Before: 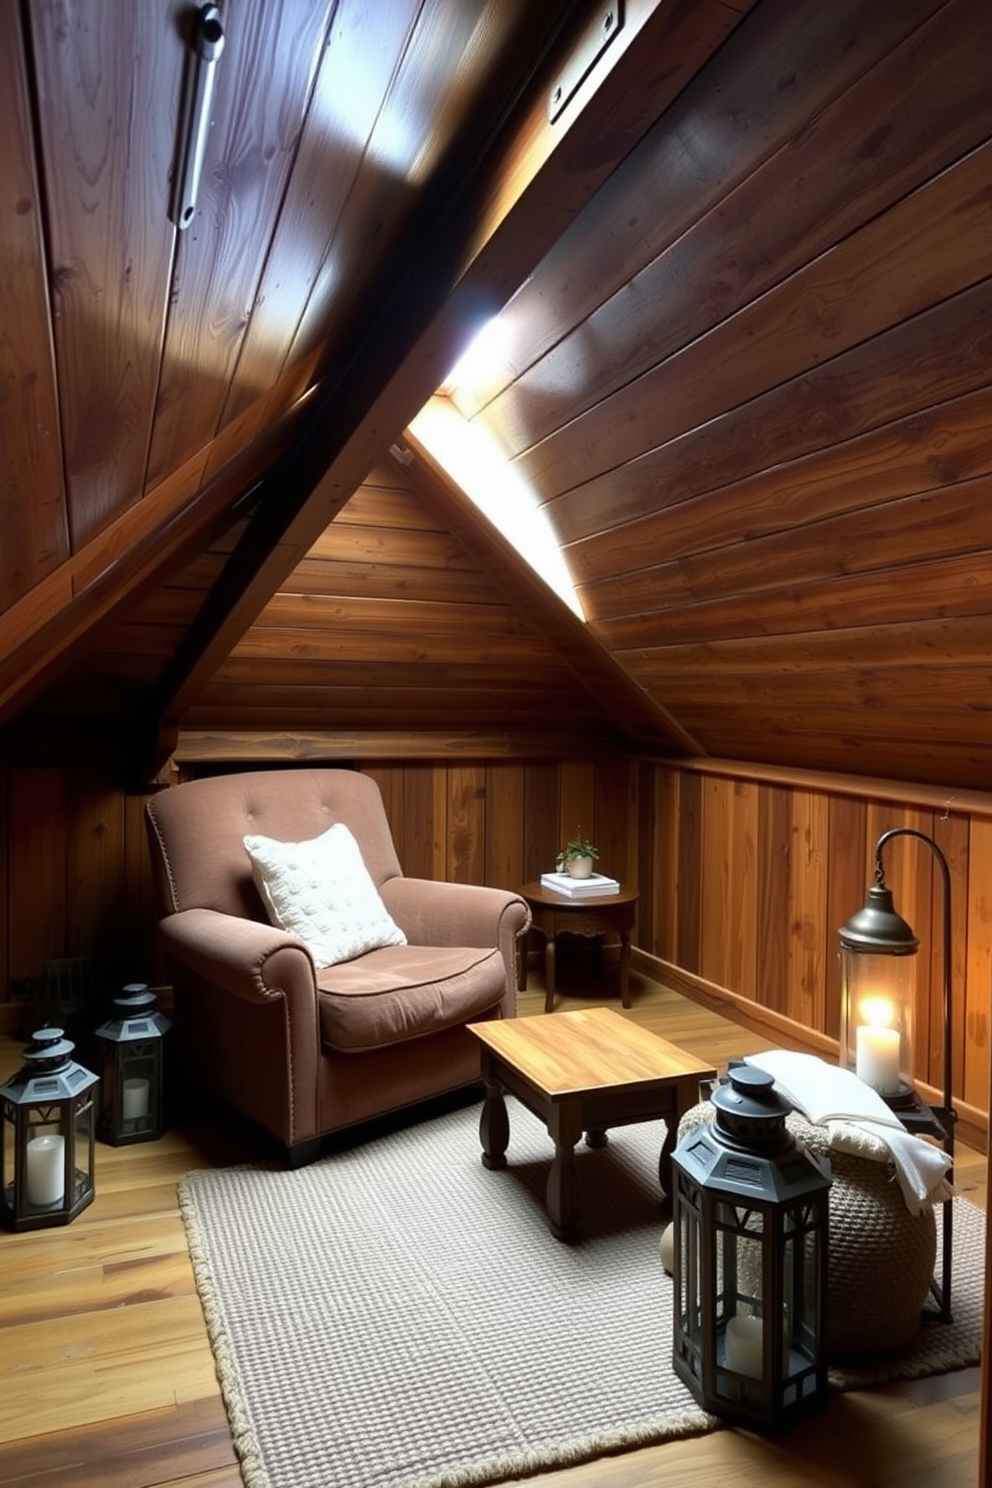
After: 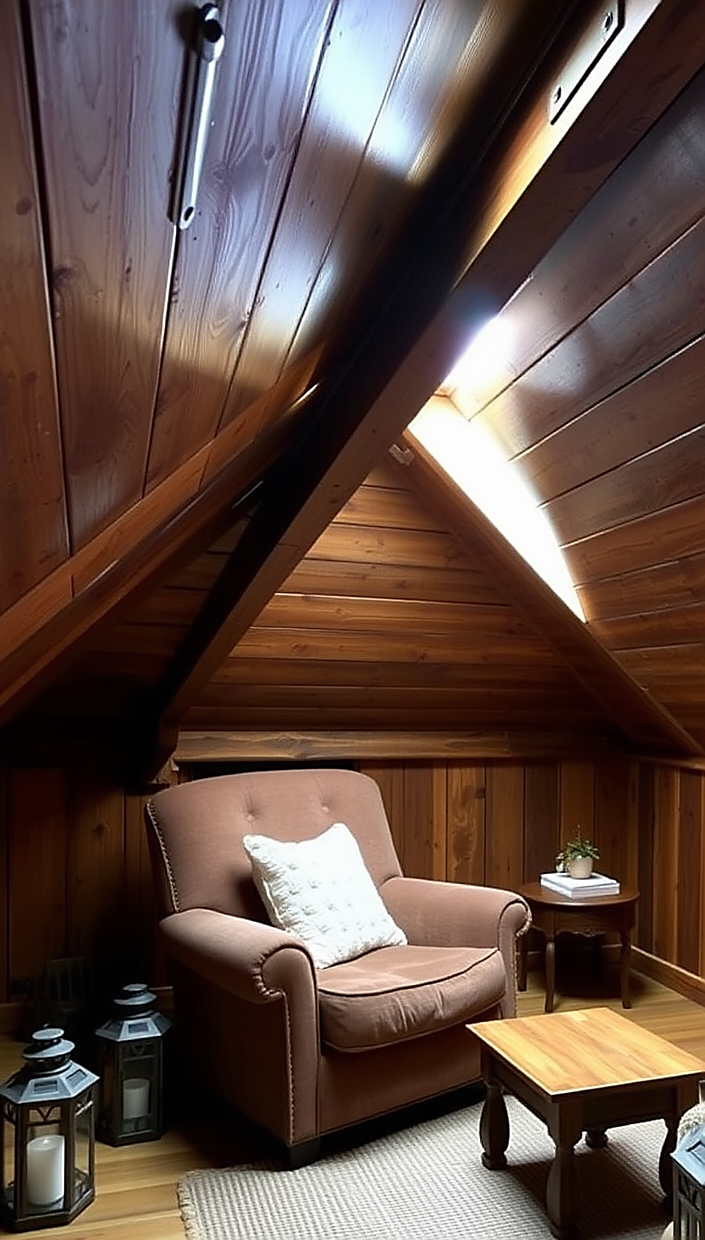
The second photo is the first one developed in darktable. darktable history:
sharpen: radius 1.4, amount 1.25, threshold 0.7
crop: right 28.885%, bottom 16.626%
